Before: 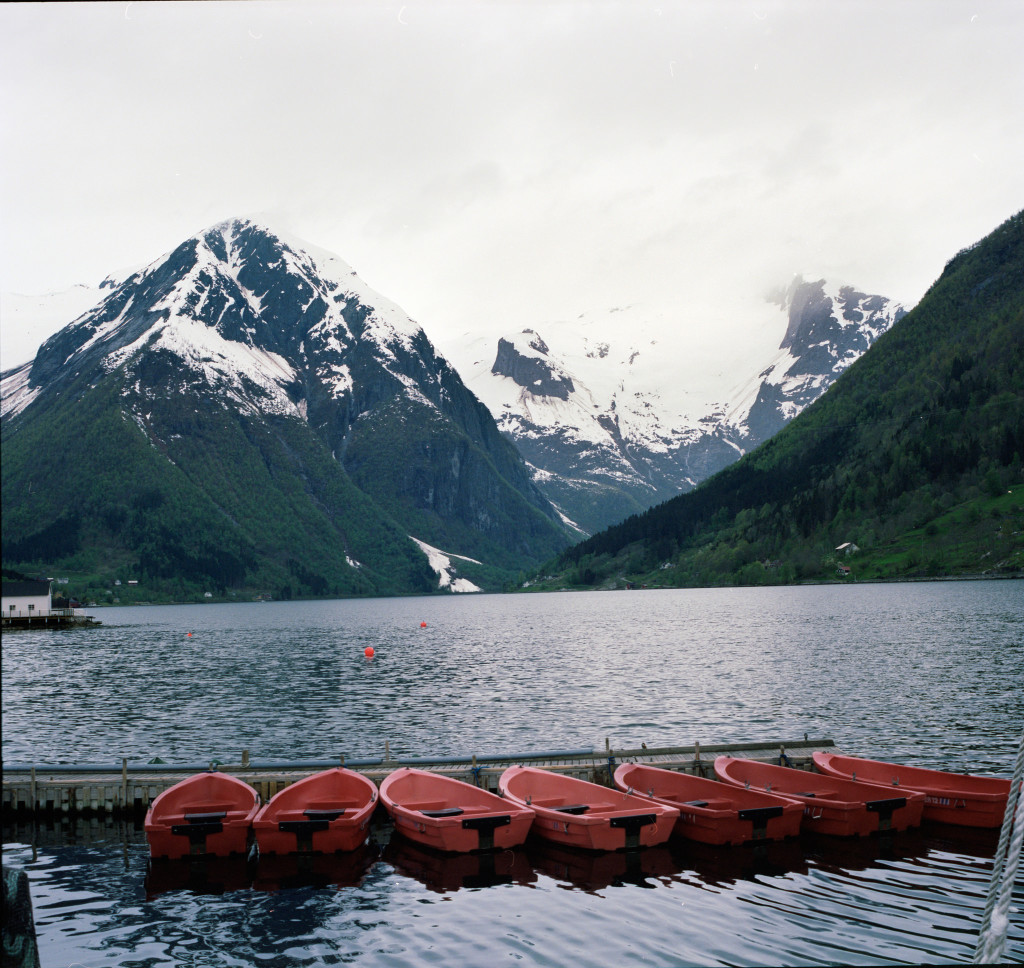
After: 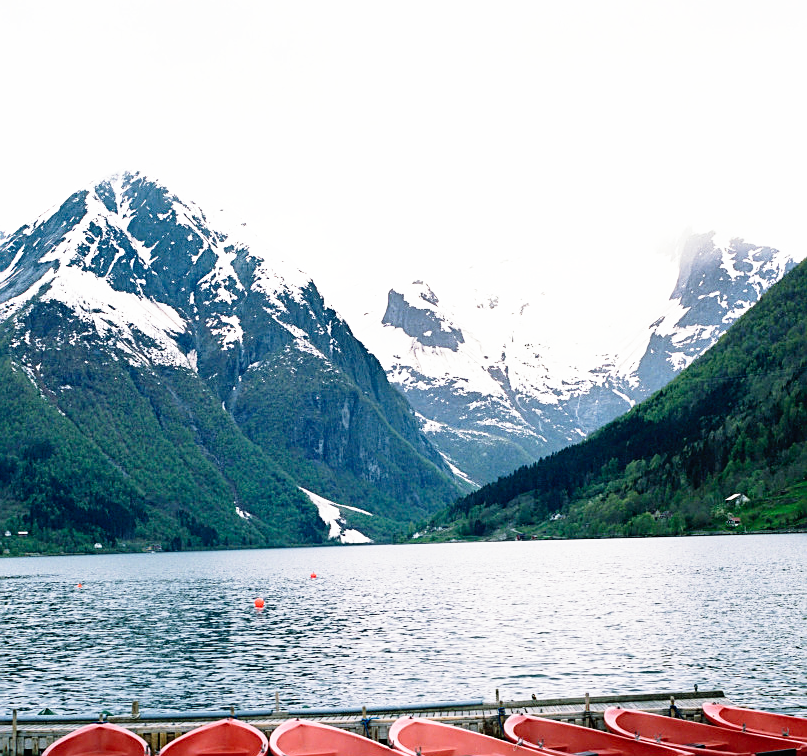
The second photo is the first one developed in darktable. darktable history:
crop and rotate: left 10.77%, top 5.1%, right 10.41%, bottom 16.76%
sharpen: on, module defaults
base curve: curves: ch0 [(0, 0) (0.012, 0.01) (0.073, 0.168) (0.31, 0.711) (0.645, 0.957) (1, 1)], preserve colors none
